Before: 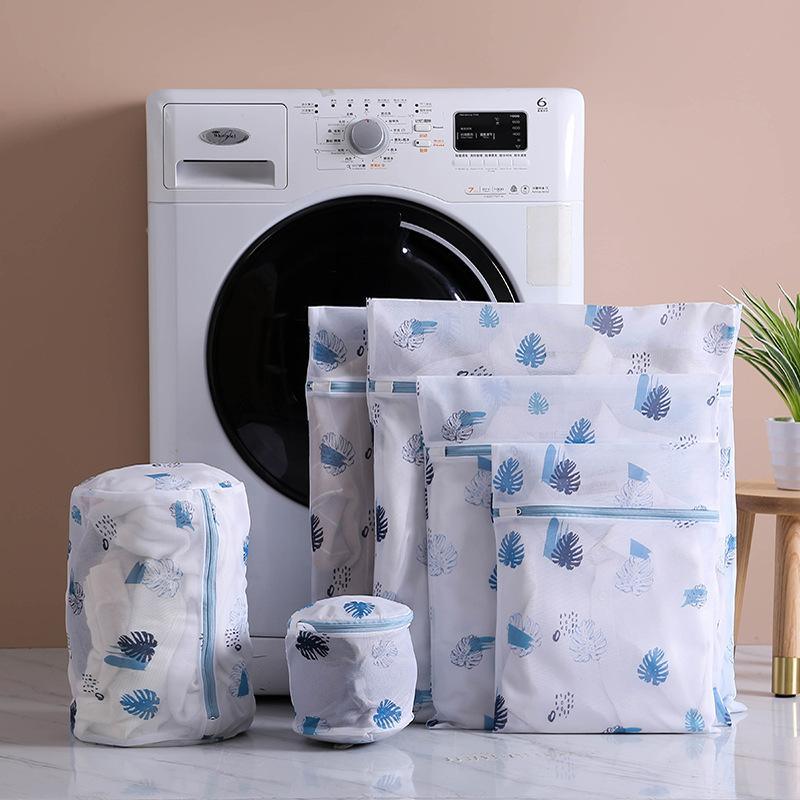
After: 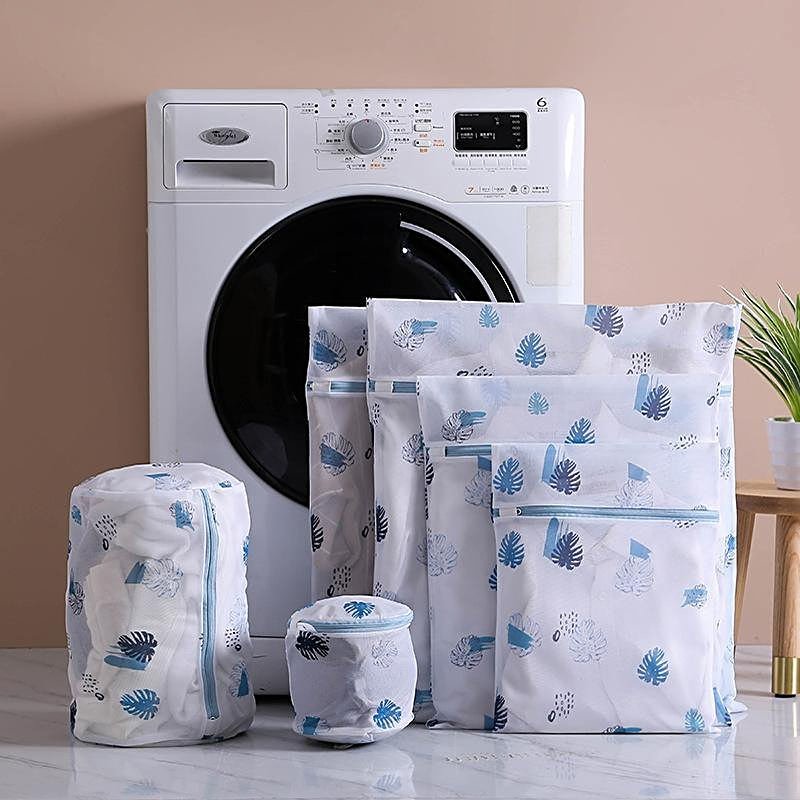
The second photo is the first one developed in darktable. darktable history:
sharpen: on, module defaults
exposure: compensate highlight preservation false
shadows and highlights: shadows 37.27, highlights -28.18, soften with gaussian
